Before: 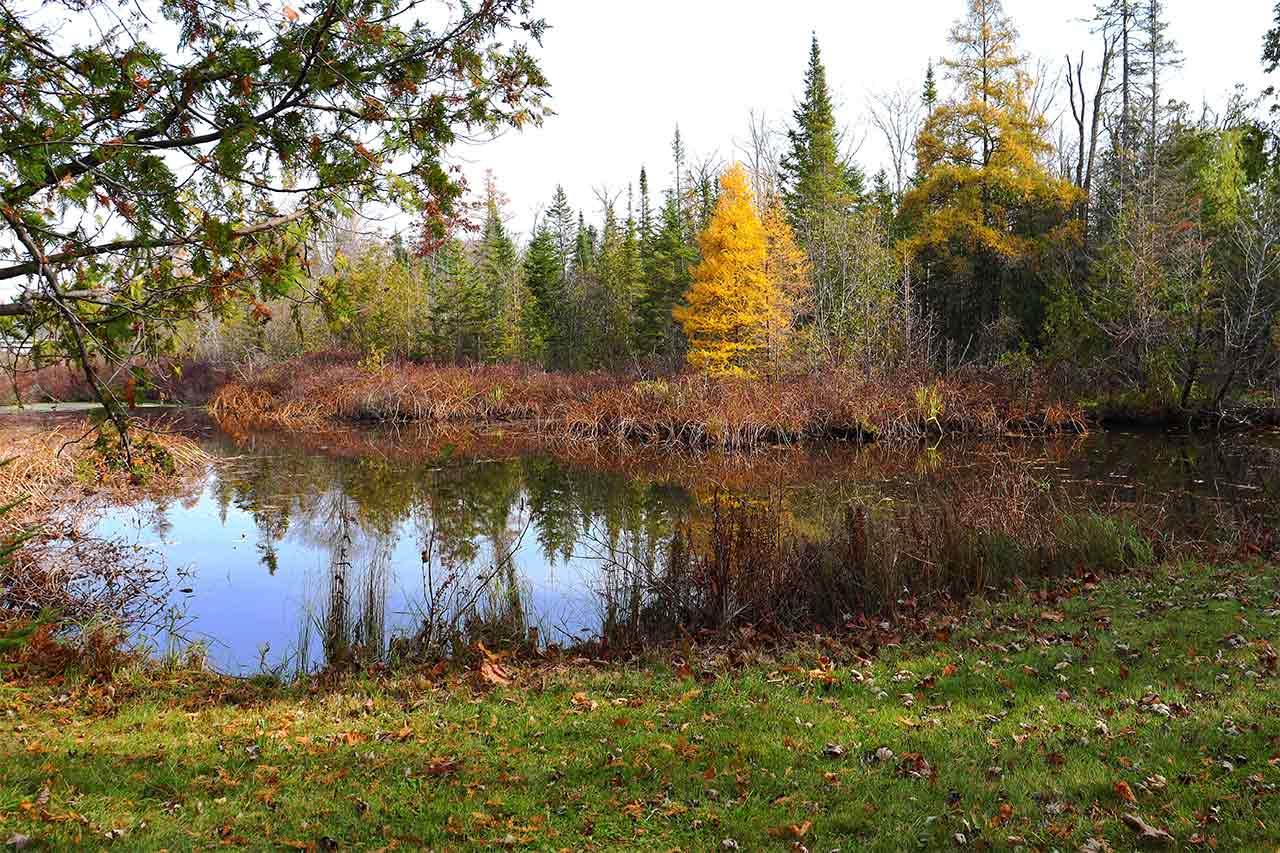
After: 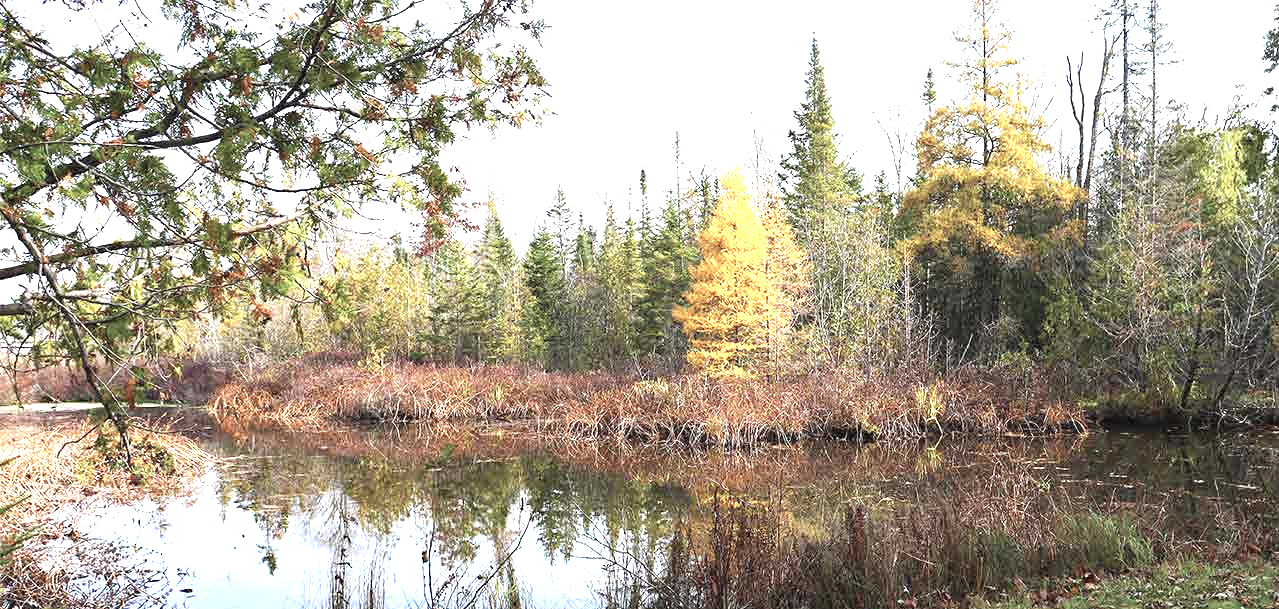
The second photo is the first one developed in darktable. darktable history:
crop: bottom 28.576%
contrast brightness saturation: contrast -0.05, saturation -0.41
exposure: black level correction 0, exposure 1.5 EV, compensate exposure bias true, compensate highlight preservation false
haze removal: compatibility mode true, adaptive false
